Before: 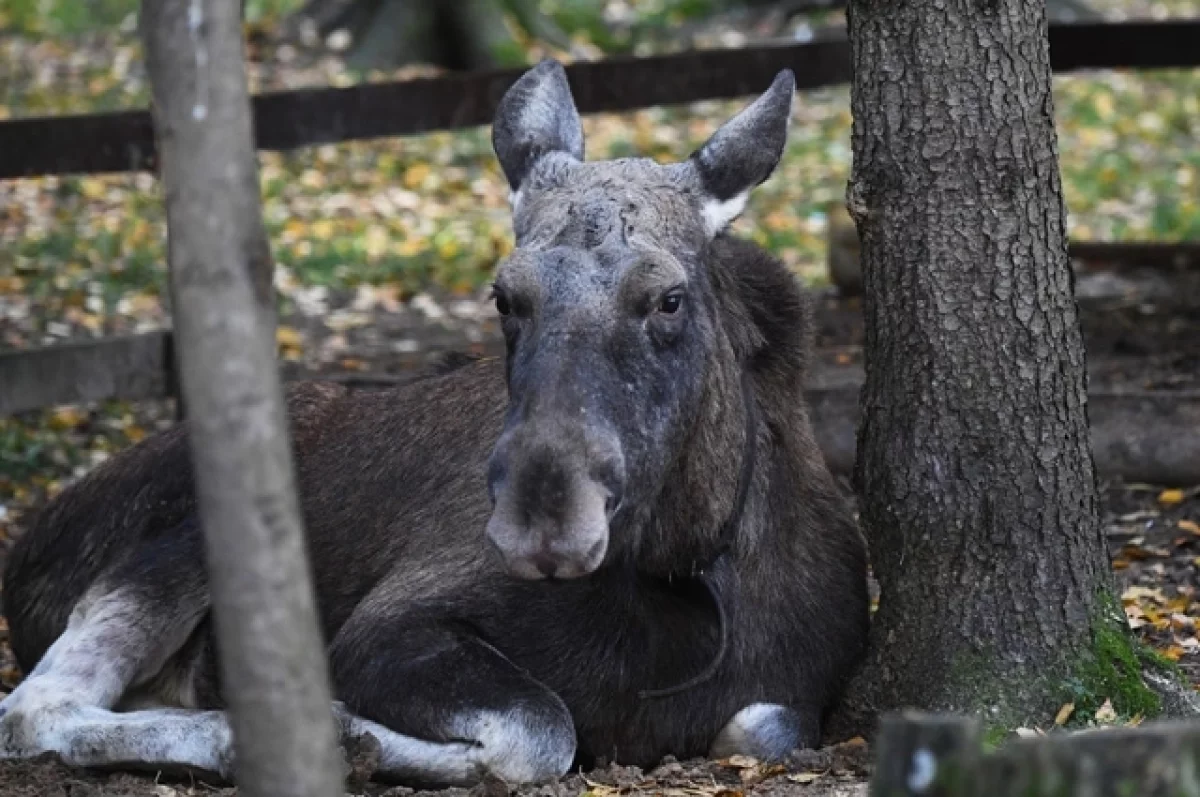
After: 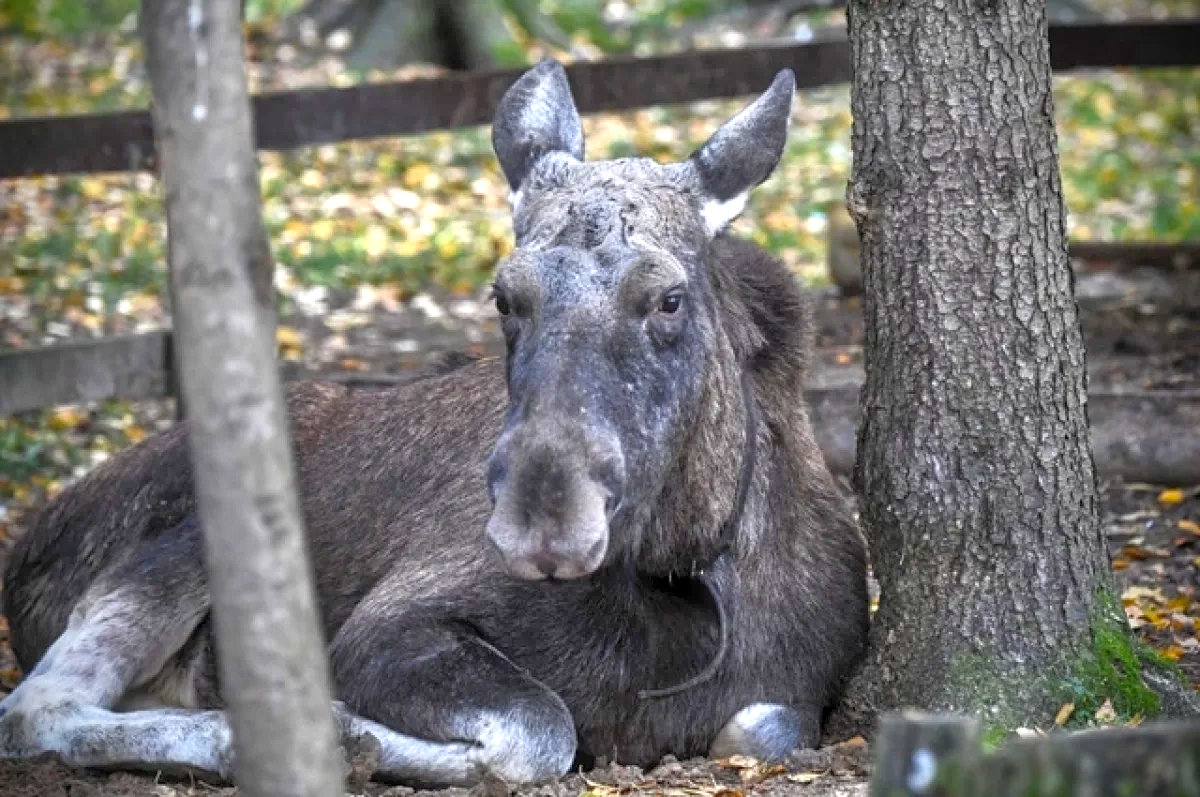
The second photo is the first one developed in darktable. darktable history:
local contrast: on, module defaults
exposure: black level correction 0, exposure 0.702 EV, compensate highlight preservation false
tone equalizer: -7 EV 0.143 EV, -6 EV 0.569 EV, -5 EV 1.18 EV, -4 EV 1.29 EV, -3 EV 1.13 EV, -2 EV 0.6 EV, -1 EV 0.164 EV
vignetting: brightness -0.986, saturation 0.491, center (-0.032, -0.038), unbound false
